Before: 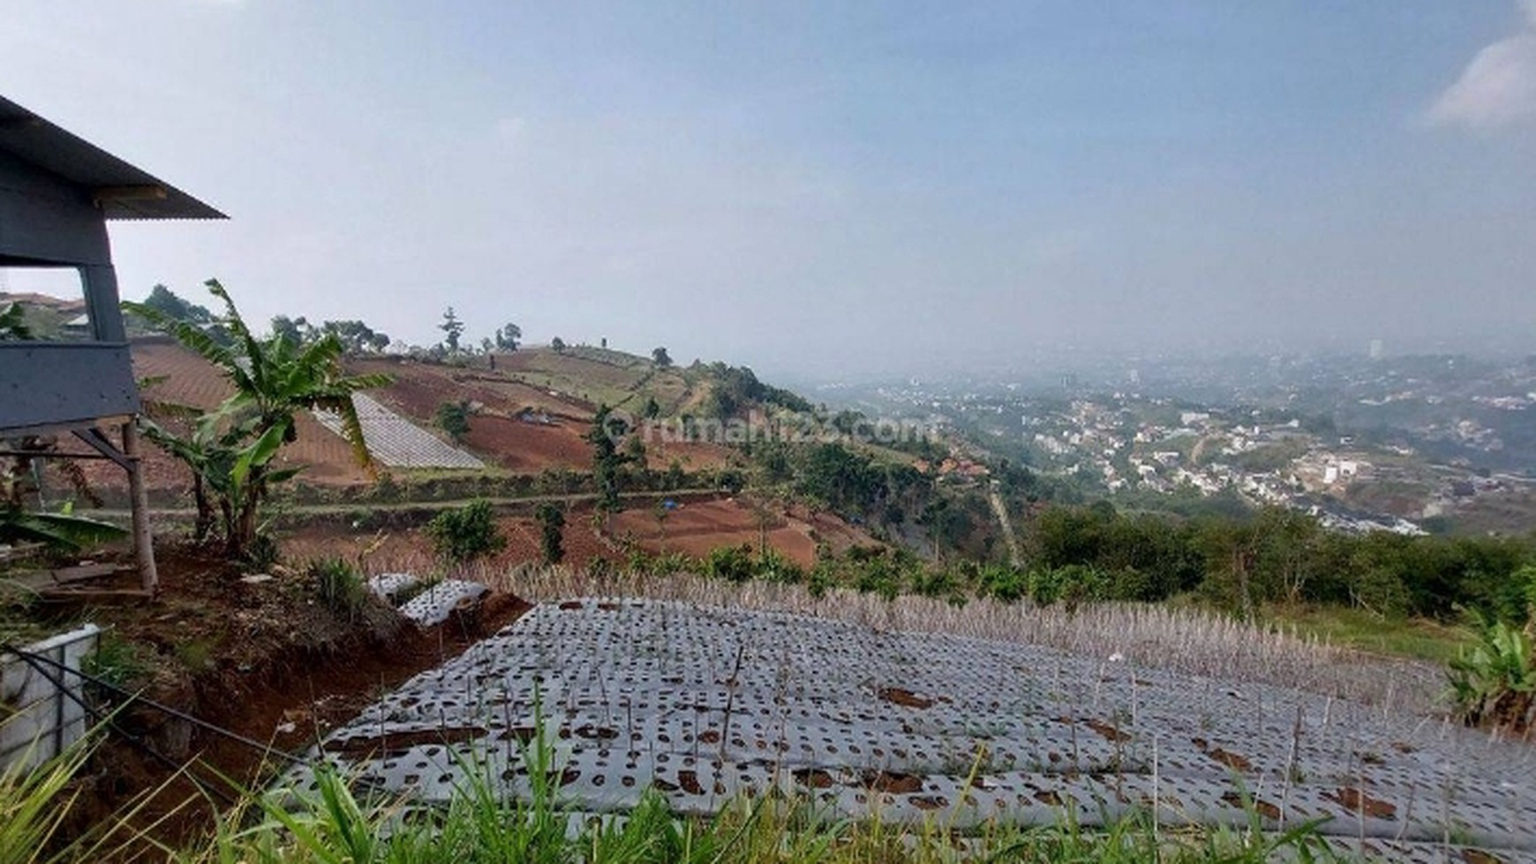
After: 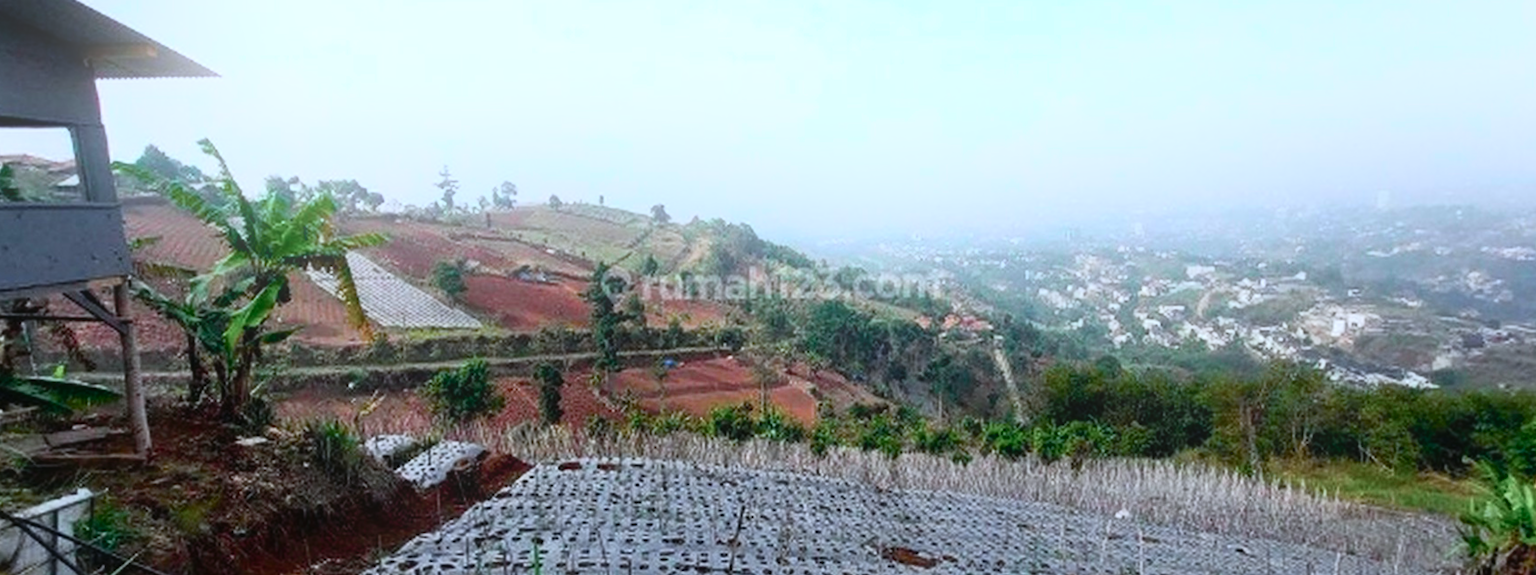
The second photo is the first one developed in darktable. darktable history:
color calibration: x 0.37, y 0.382, temperature 4313.32 K
crop: top 16.727%, bottom 16.727%
rotate and perspective: rotation -0.45°, automatic cropping original format, crop left 0.008, crop right 0.992, crop top 0.012, crop bottom 0.988
tone curve: curves: ch0 [(0, 0.013) (0.104, 0.103) (0.258, 0.267) (0.448, 0.487) (0.709, 0.794) (0.895, 0.915) (0.994, 0.971)]; ch1 [(0, 0) (0.335, 0.298) (0.446, 0.413) (0.488, 0.484) (0.515, 0.508) (0.584, 0.623) (0.635, 0.661) (1, 1)]; ch2 [(0, 0) (0.314, 0.306) (0.436, 0.447) (0.502, 0.503) (0.538, 0.541) (0.568, 0.603) (0.641, 0.635) (0.717, 0.701) (1, 1)], color space Lab, independent channels, preserve colors none
bloom: threshold 82.5%, strength 16.25%
